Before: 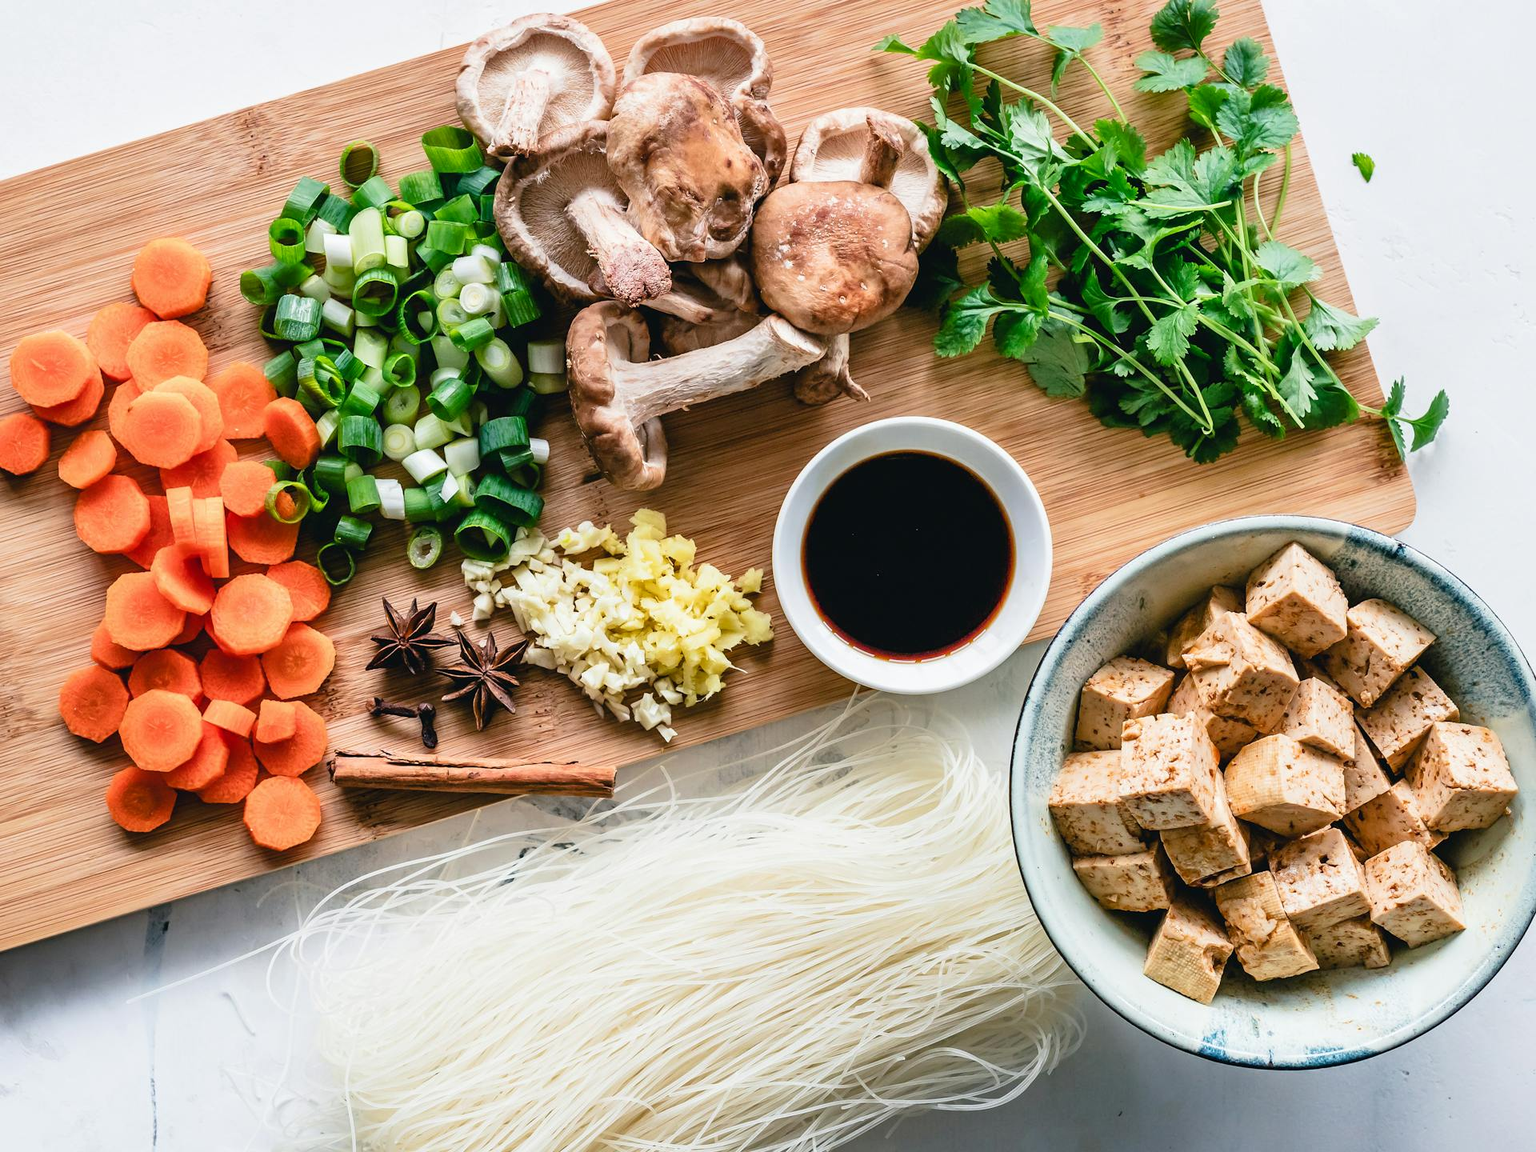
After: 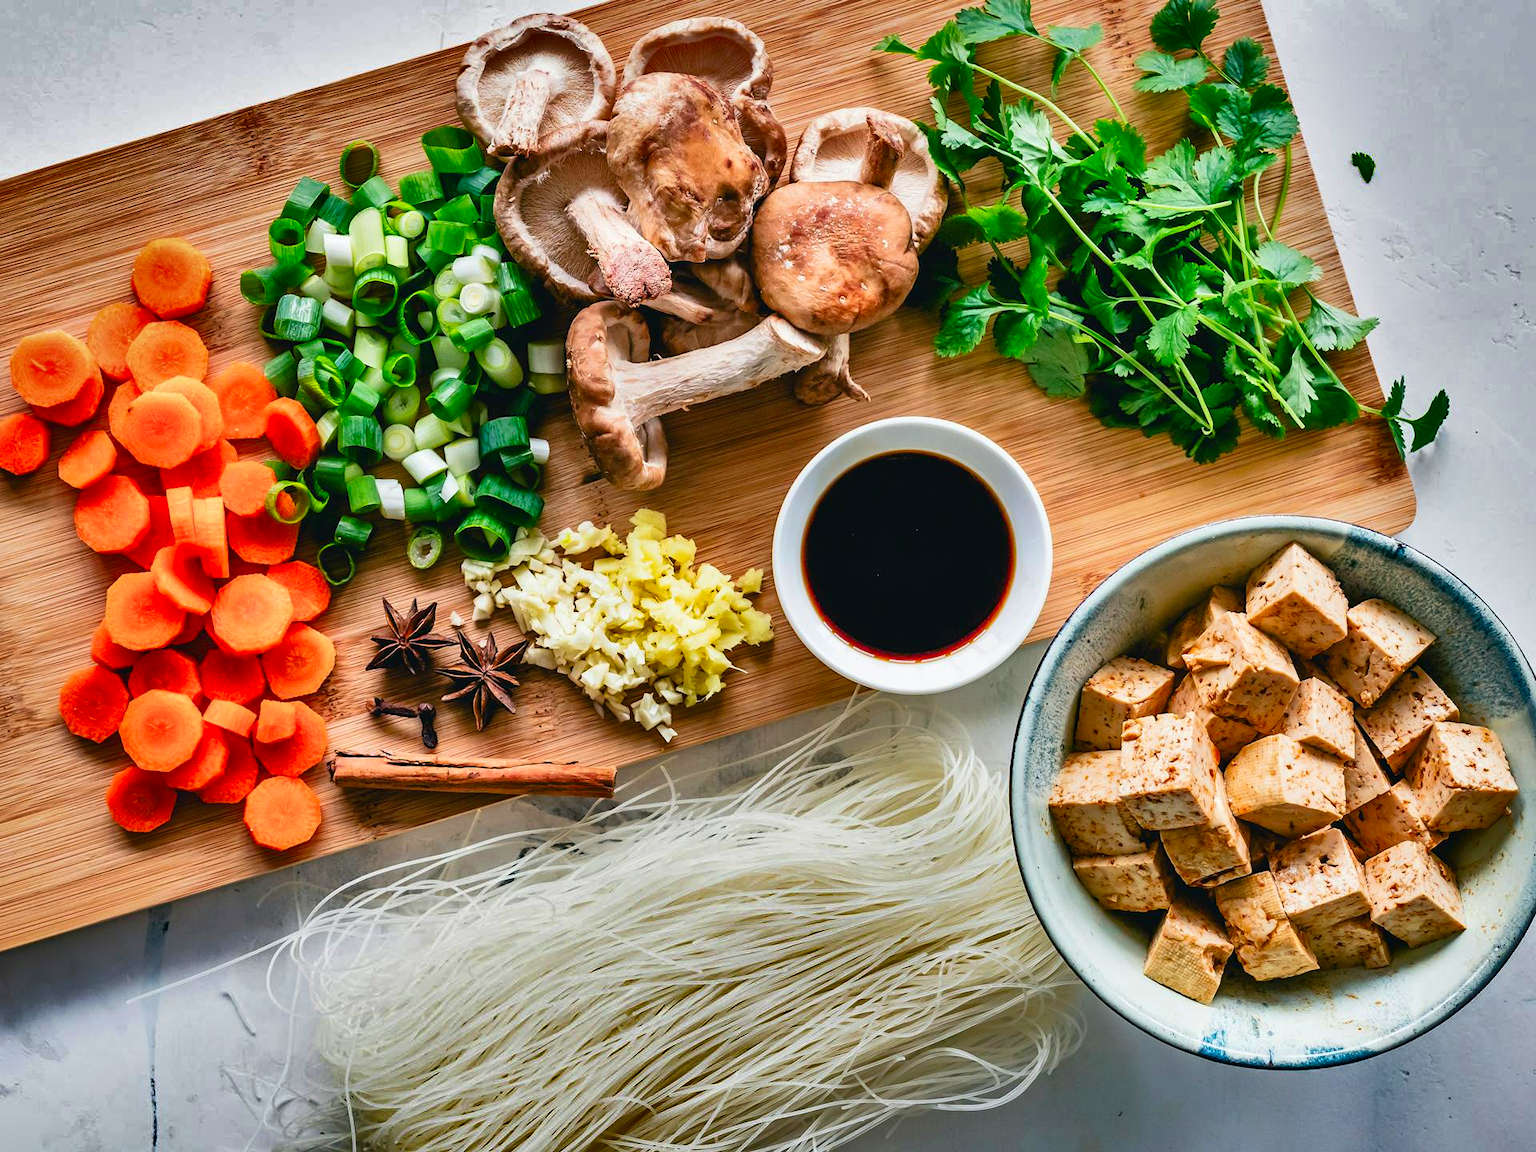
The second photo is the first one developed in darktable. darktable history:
shadows and highlights: shadows 17.26, highlights -84.19, soften with gaussian
color correction: highlights b* 0.03, saturation 1.34
